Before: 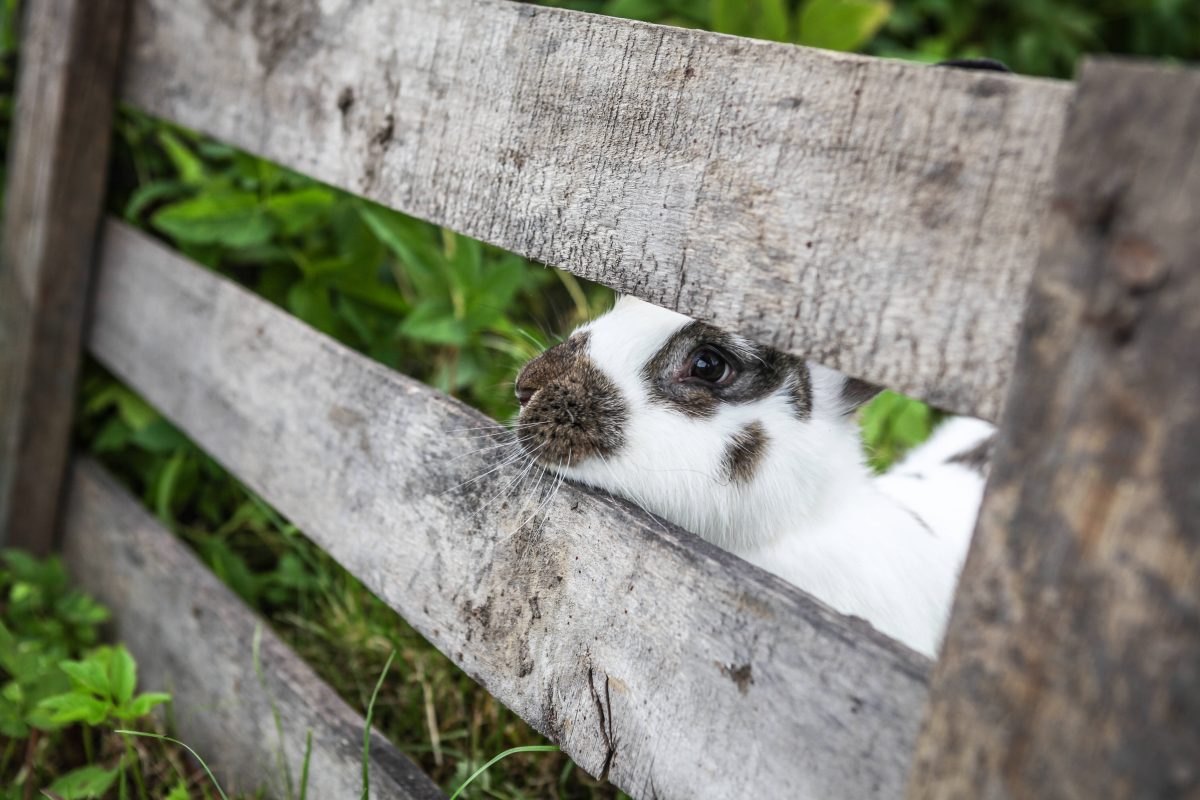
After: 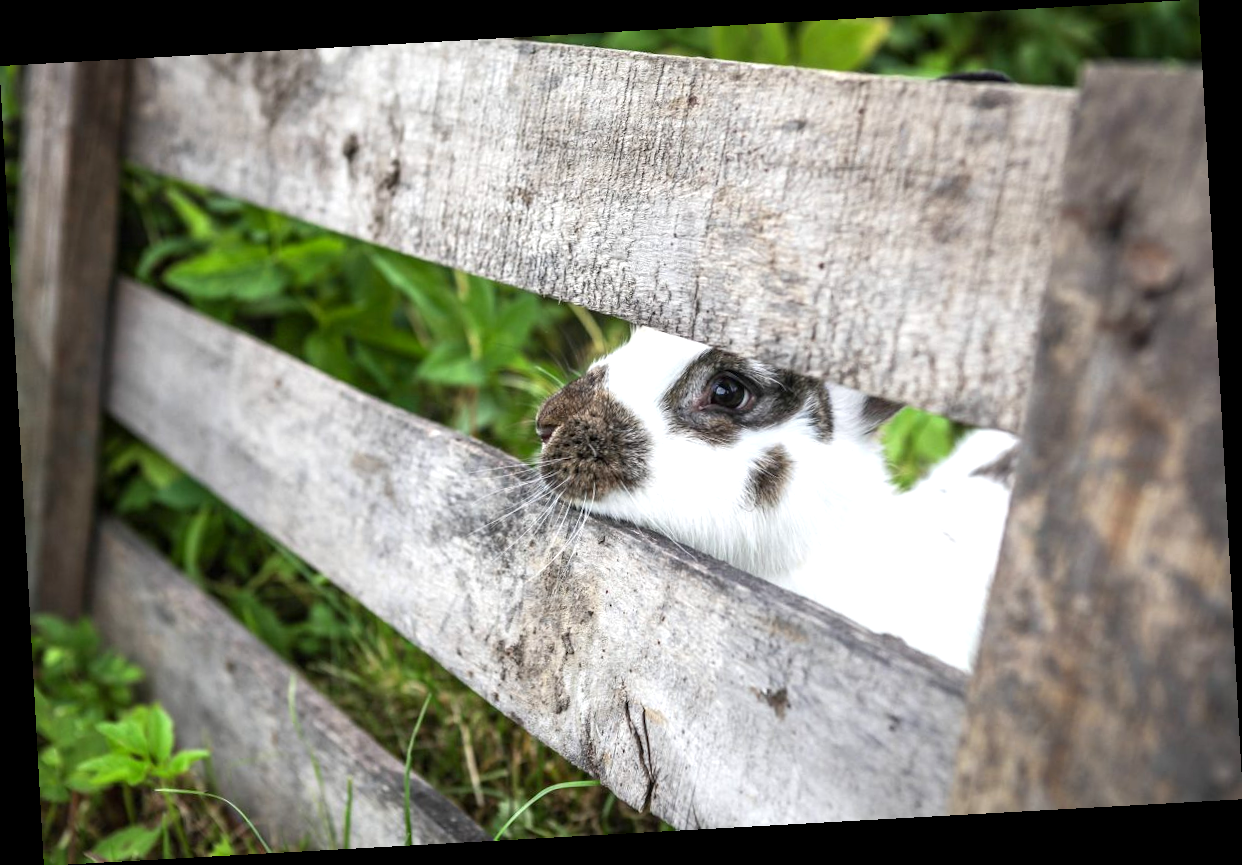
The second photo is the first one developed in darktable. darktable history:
rotate and perspective: rotation -3.18°, automatic cropping off
exposure: black level correction 0.001, exposure 0.5 EV, compensate exposure bias true, compensate highlight preservation false
